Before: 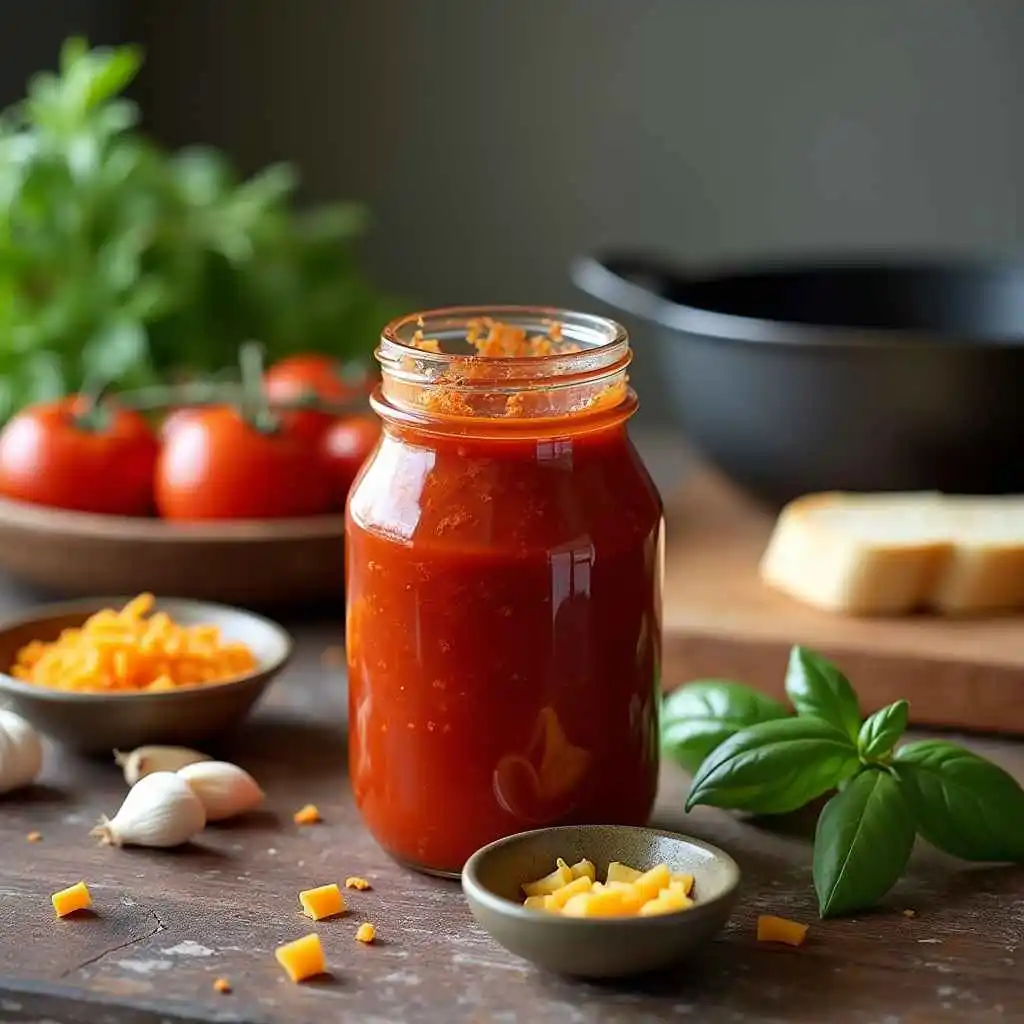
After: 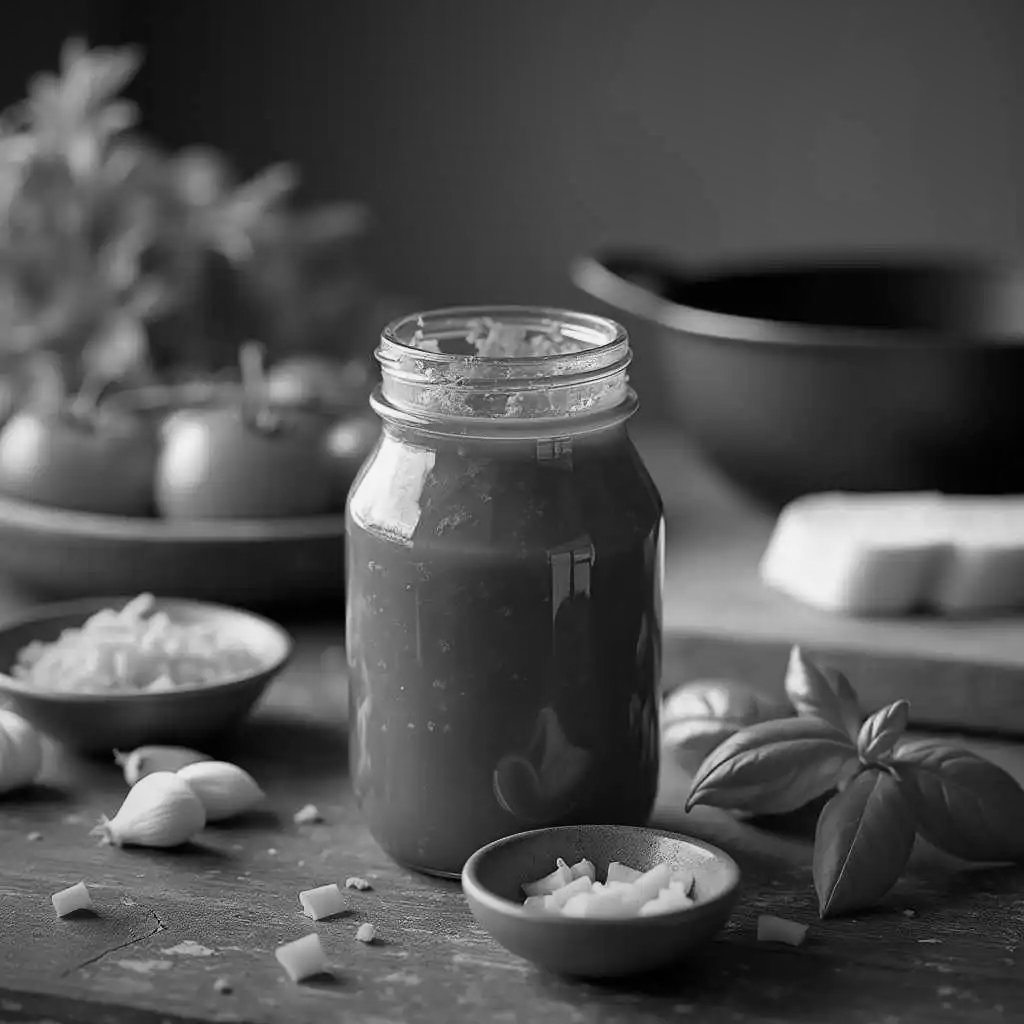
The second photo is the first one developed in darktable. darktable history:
monochrome: a 73.58, b 64.21
vignetting: fall-off radius 100%, width/height ratio 1.337
